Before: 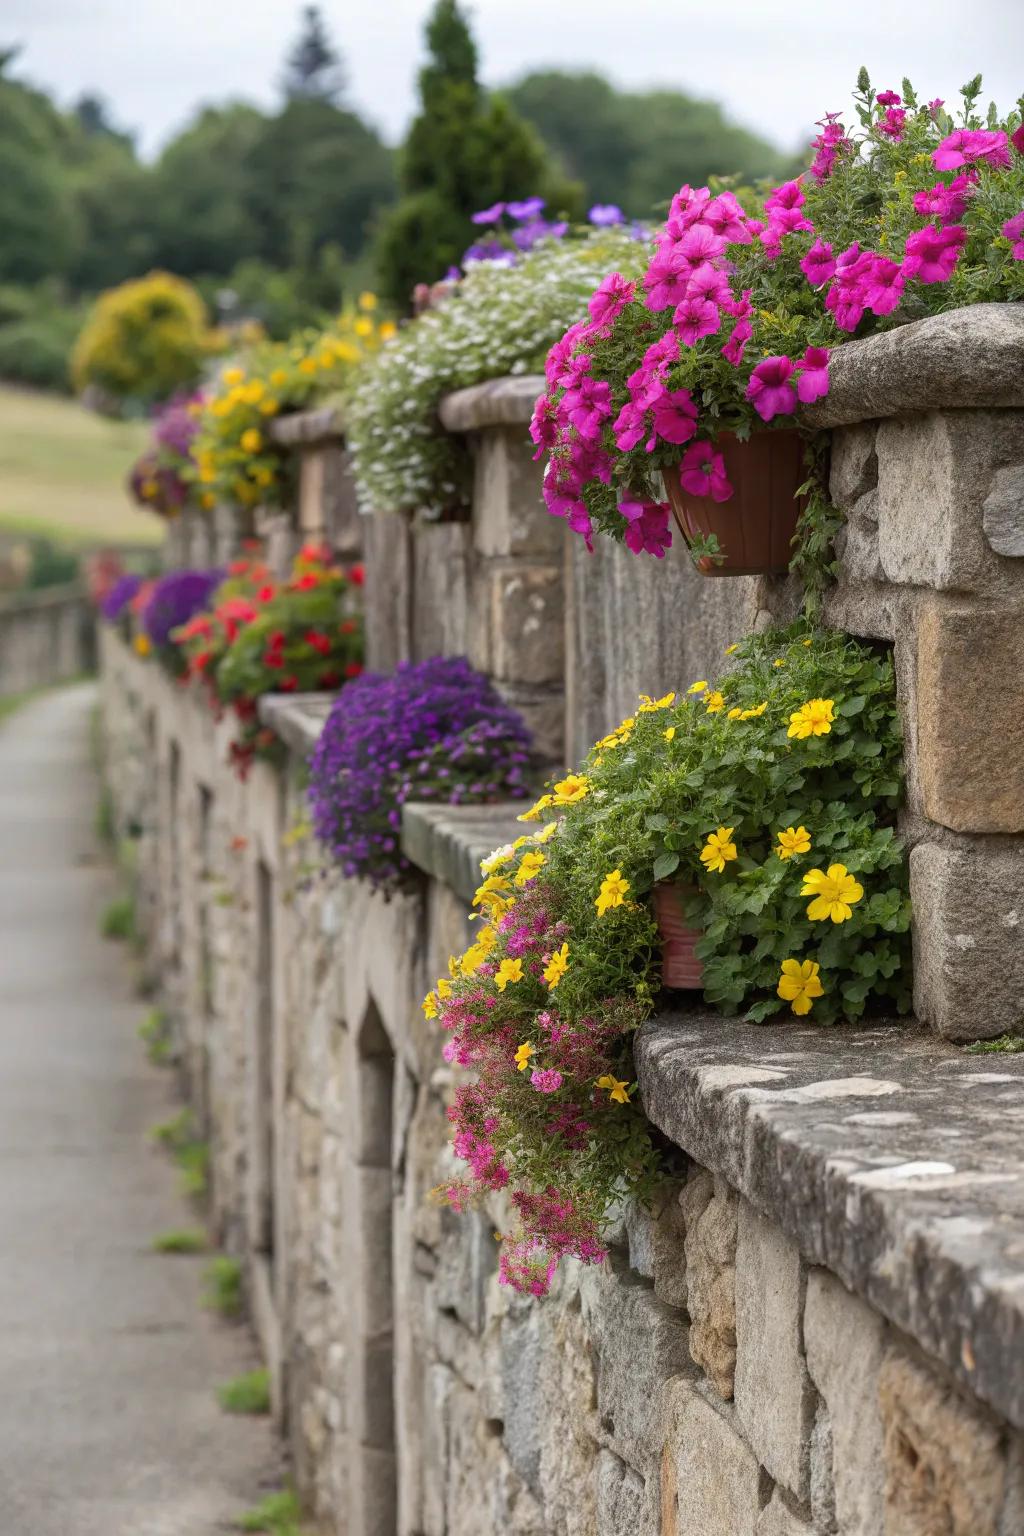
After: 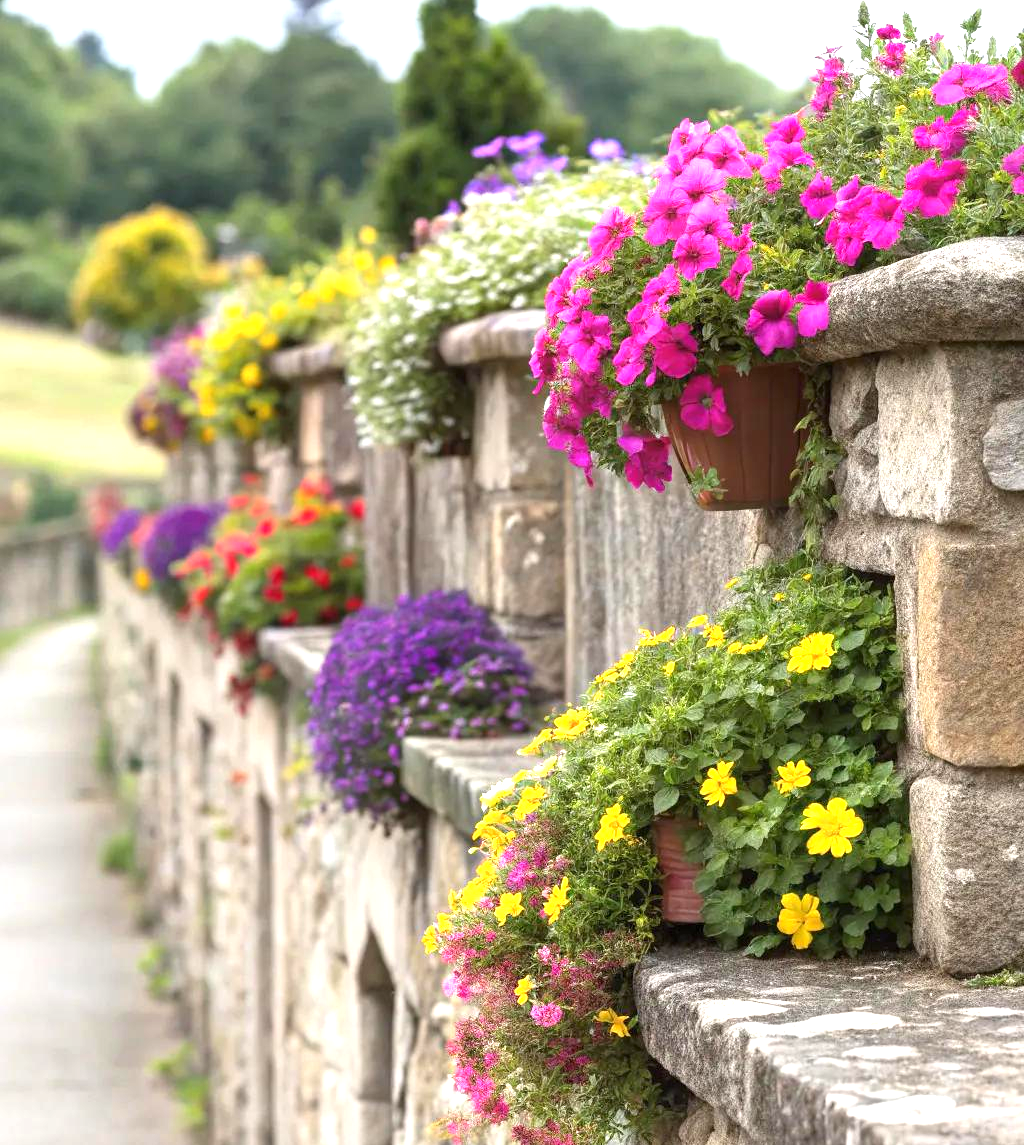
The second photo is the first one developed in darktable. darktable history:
crop: top 4.358%, bottom 21.072%
exposure: exposure 1.207 EV, compensate exposure bias true, compensate highlight preservation false
